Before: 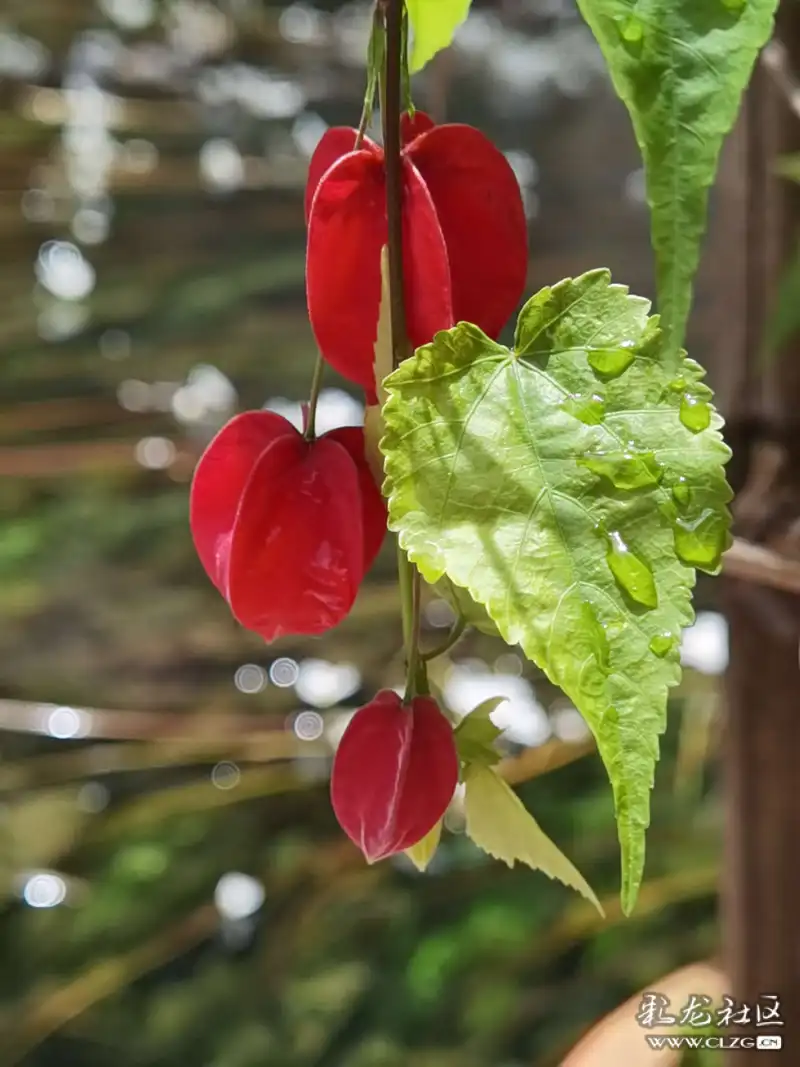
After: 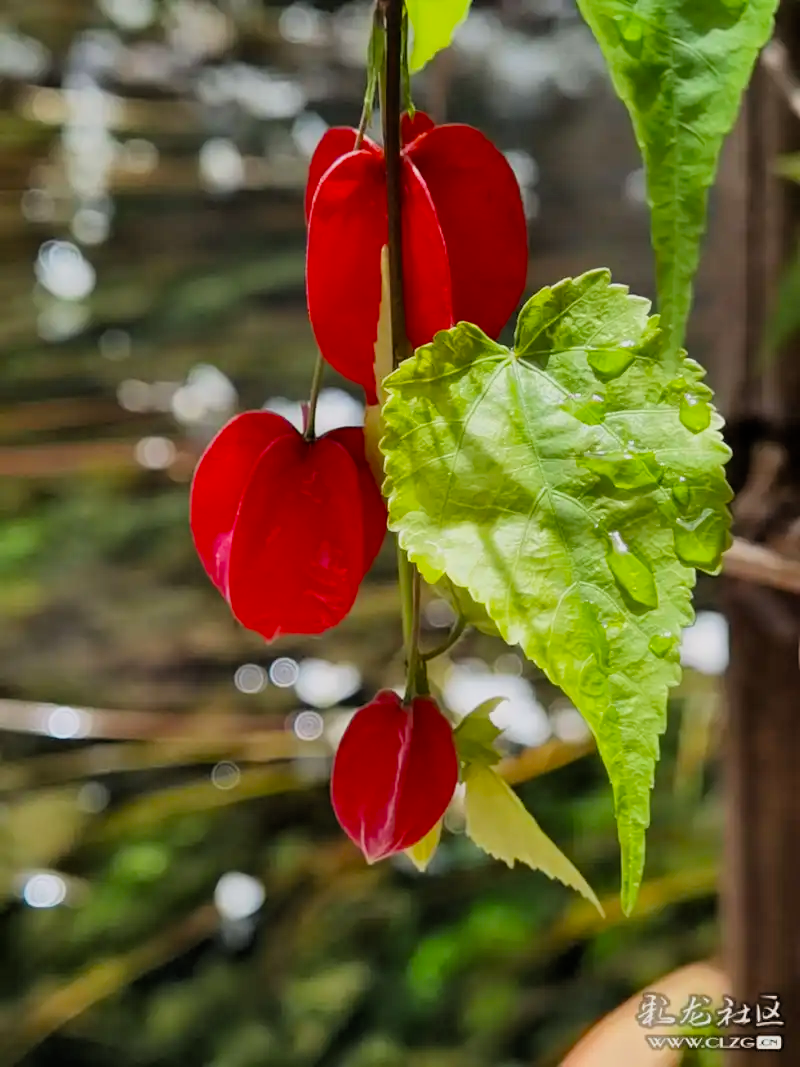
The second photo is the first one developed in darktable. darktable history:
shadows and highlights: shadows 19.13, highlights -83.41, soften with gaussian
filmic rgb: black relative exposure -7.75 EV, white relative exposure 4.4 EV, threshold 3 EV, target black luminance 0%, hardness 3.76, latitude 50.51%, contrast 1.074, highlights saturation mix 10%, shadows ↔ highlights balance -0.22%, color science v4 (2020), enable highlight reconstruction true
